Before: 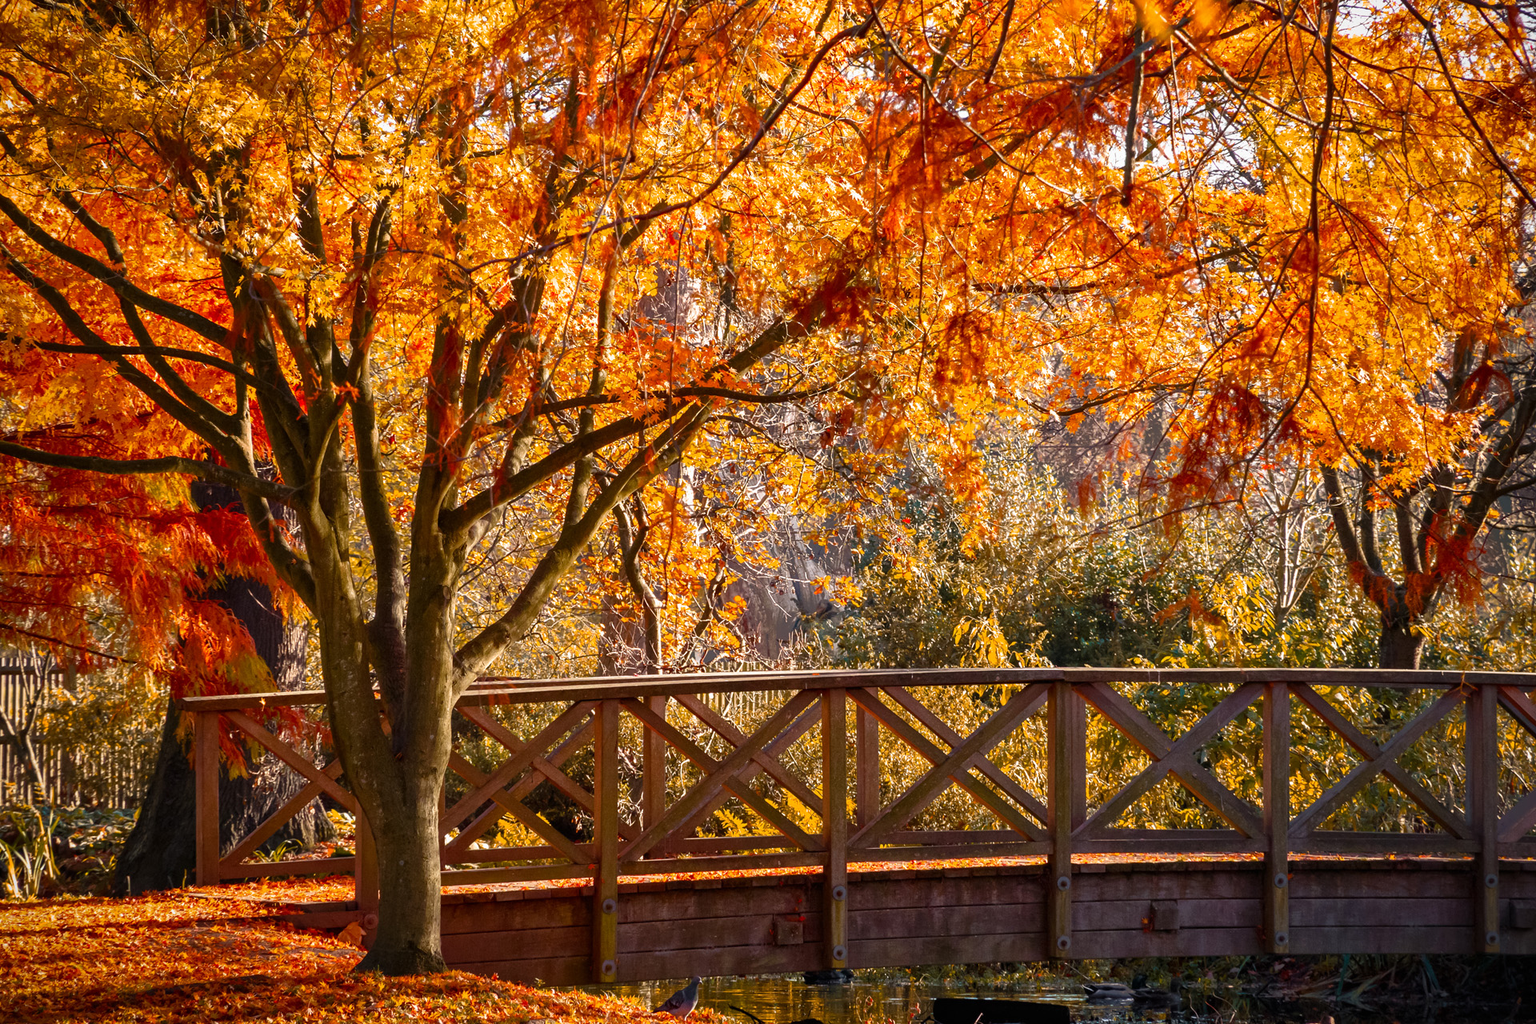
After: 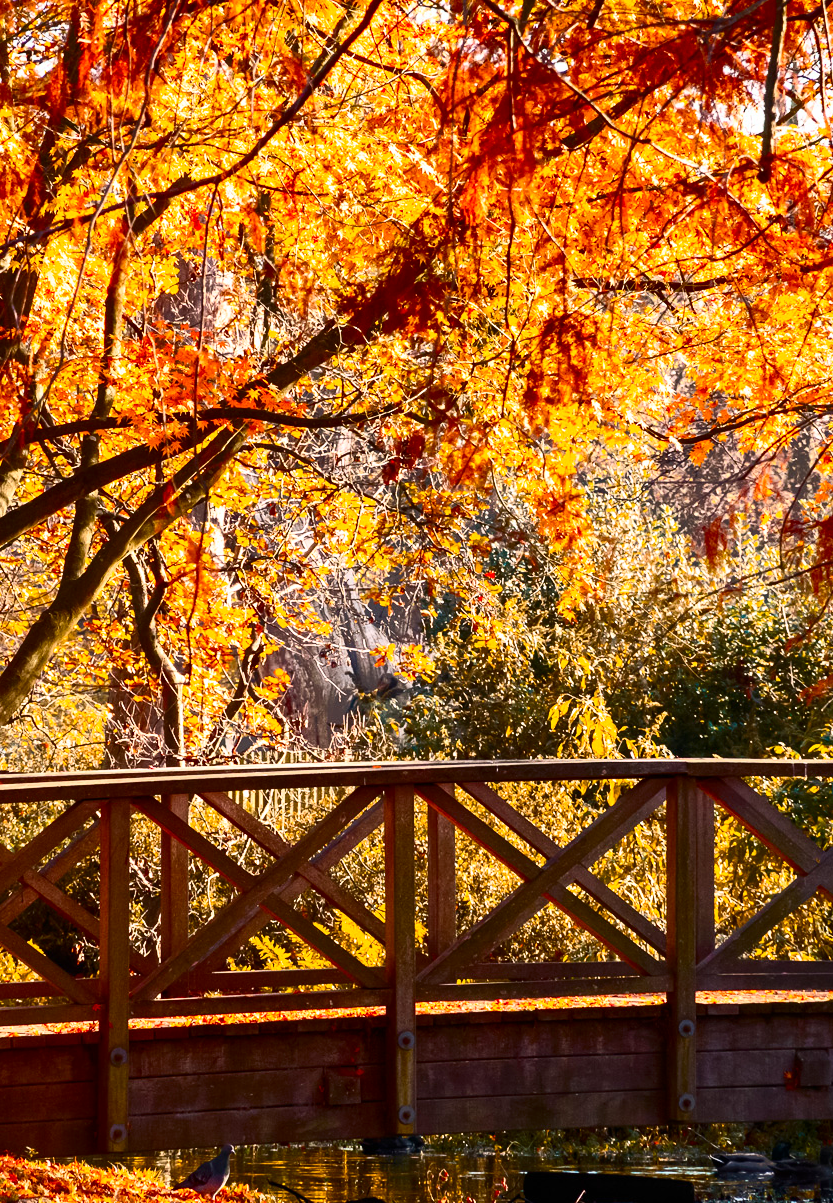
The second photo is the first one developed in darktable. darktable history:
crop: left 33.531%, top 5.979%, right 23.037%
contrast brightness saturation: contrast 0.406, brightness 0.106, saturation 0.214
